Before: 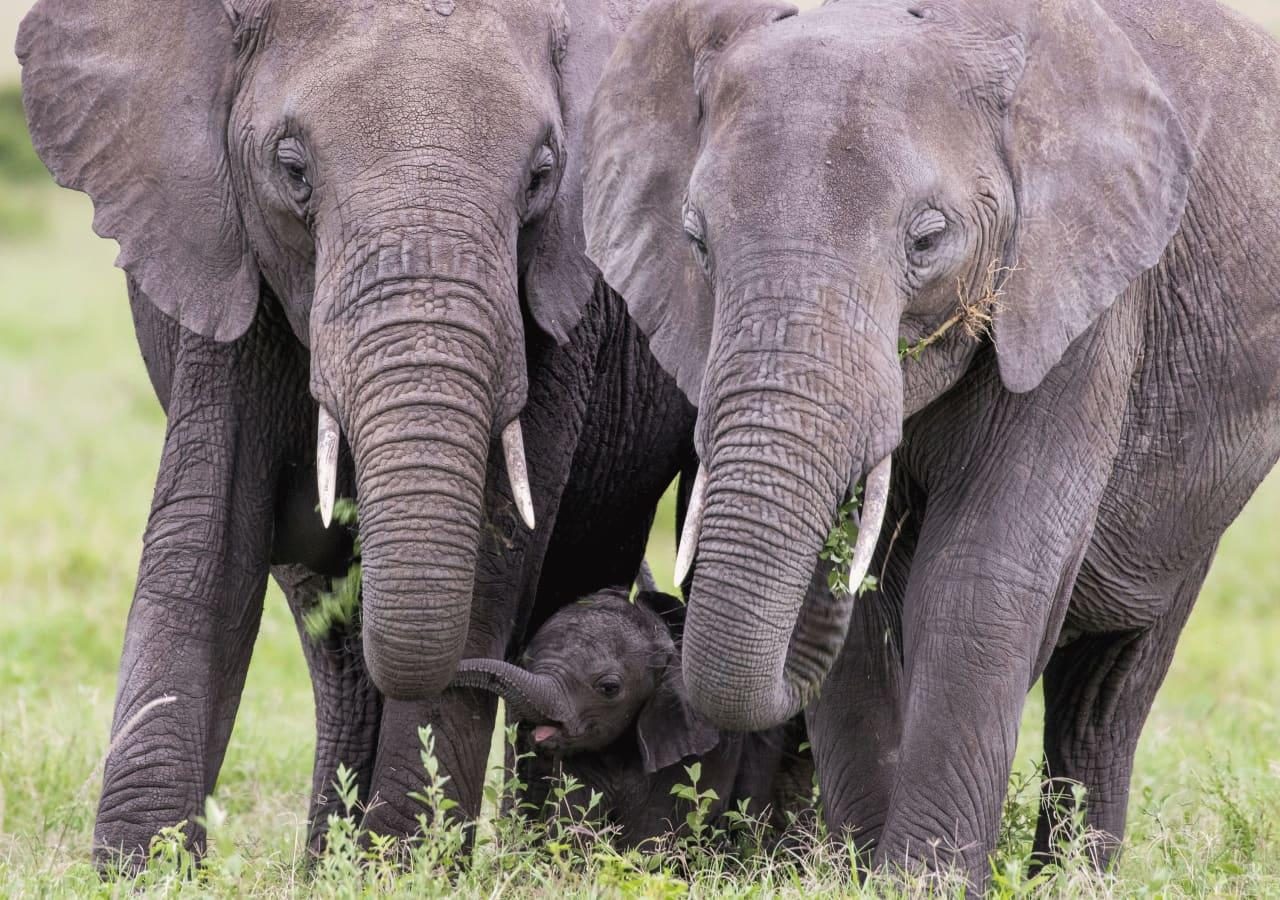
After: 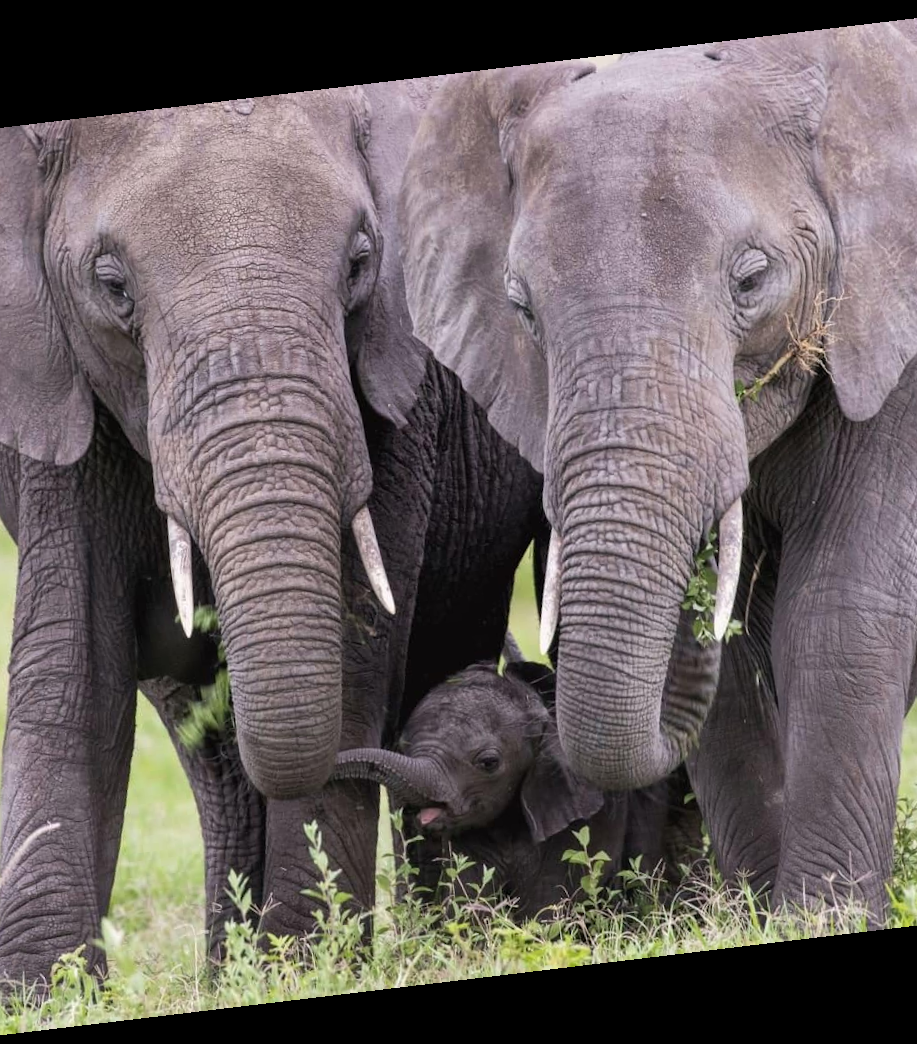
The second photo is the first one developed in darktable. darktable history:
rotate and perspective: rotation -6.83°, automatic cropping off
crop and rotate: left 14.436%, right 18.898%
